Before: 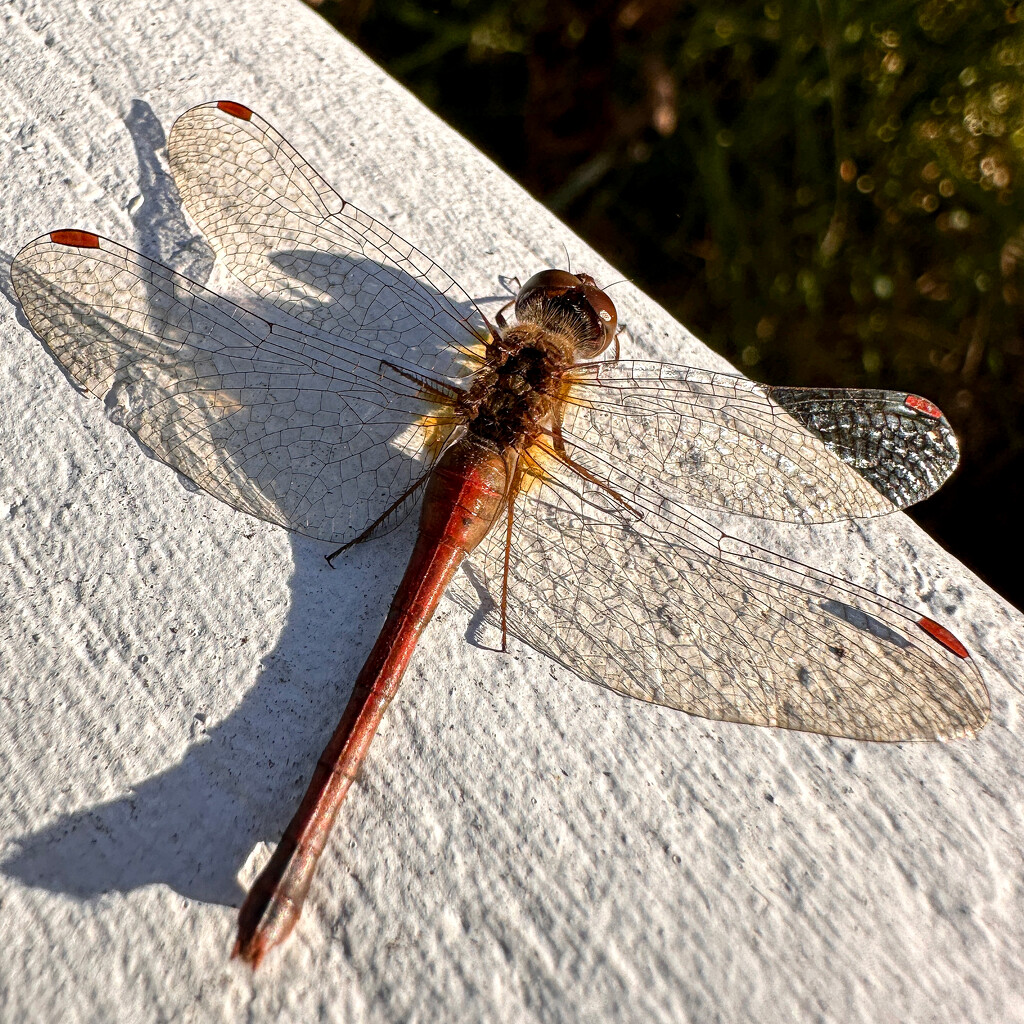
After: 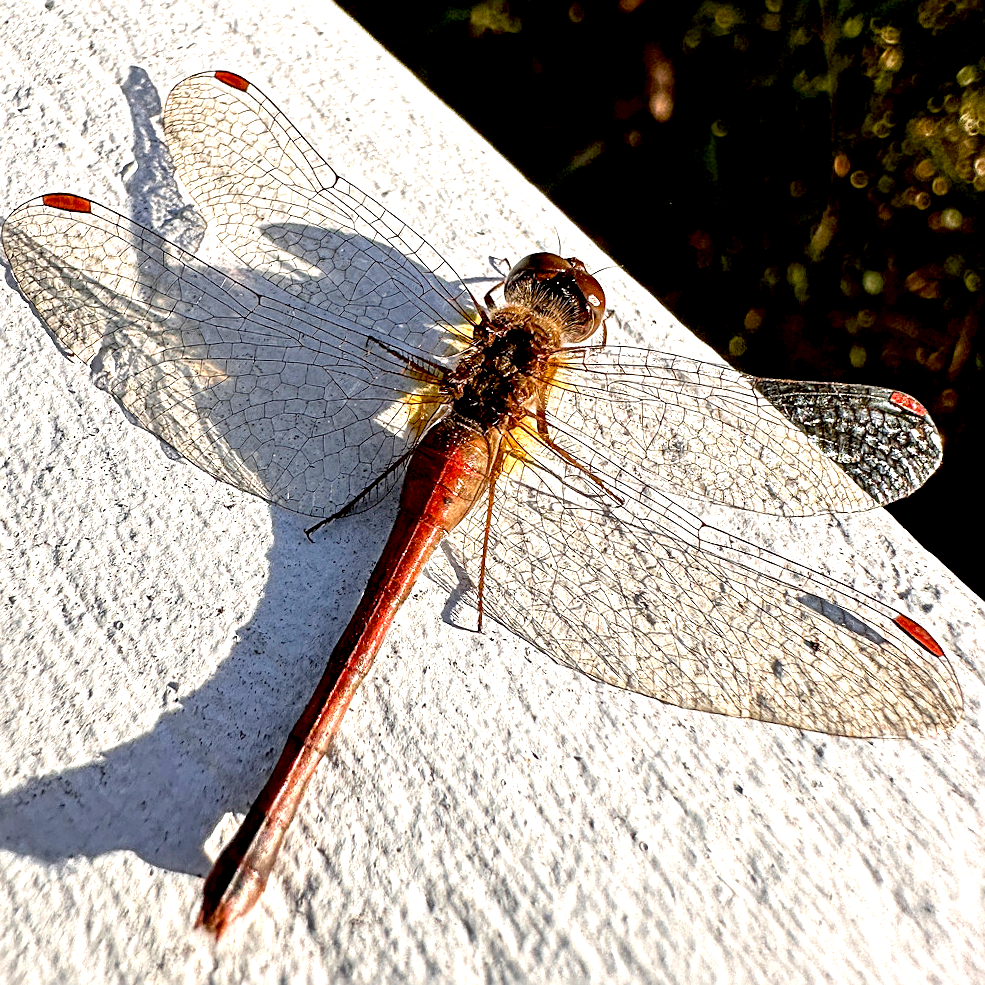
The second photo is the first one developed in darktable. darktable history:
sharpen: on, module defaults
crop and rotate: angle -2.27°
exposure: black level correction 0.012, exposure 0.691 EV, compensate highlight preservation false
